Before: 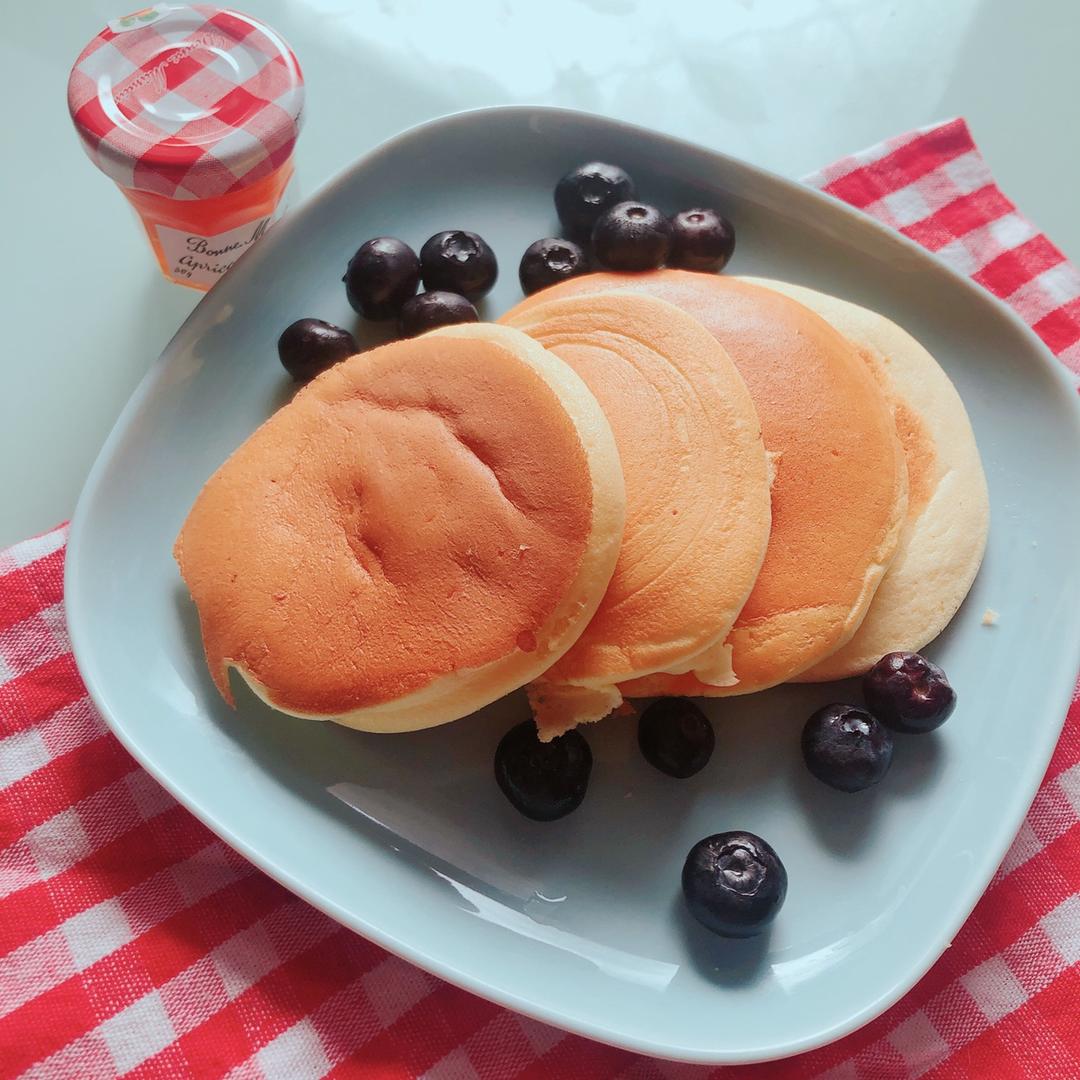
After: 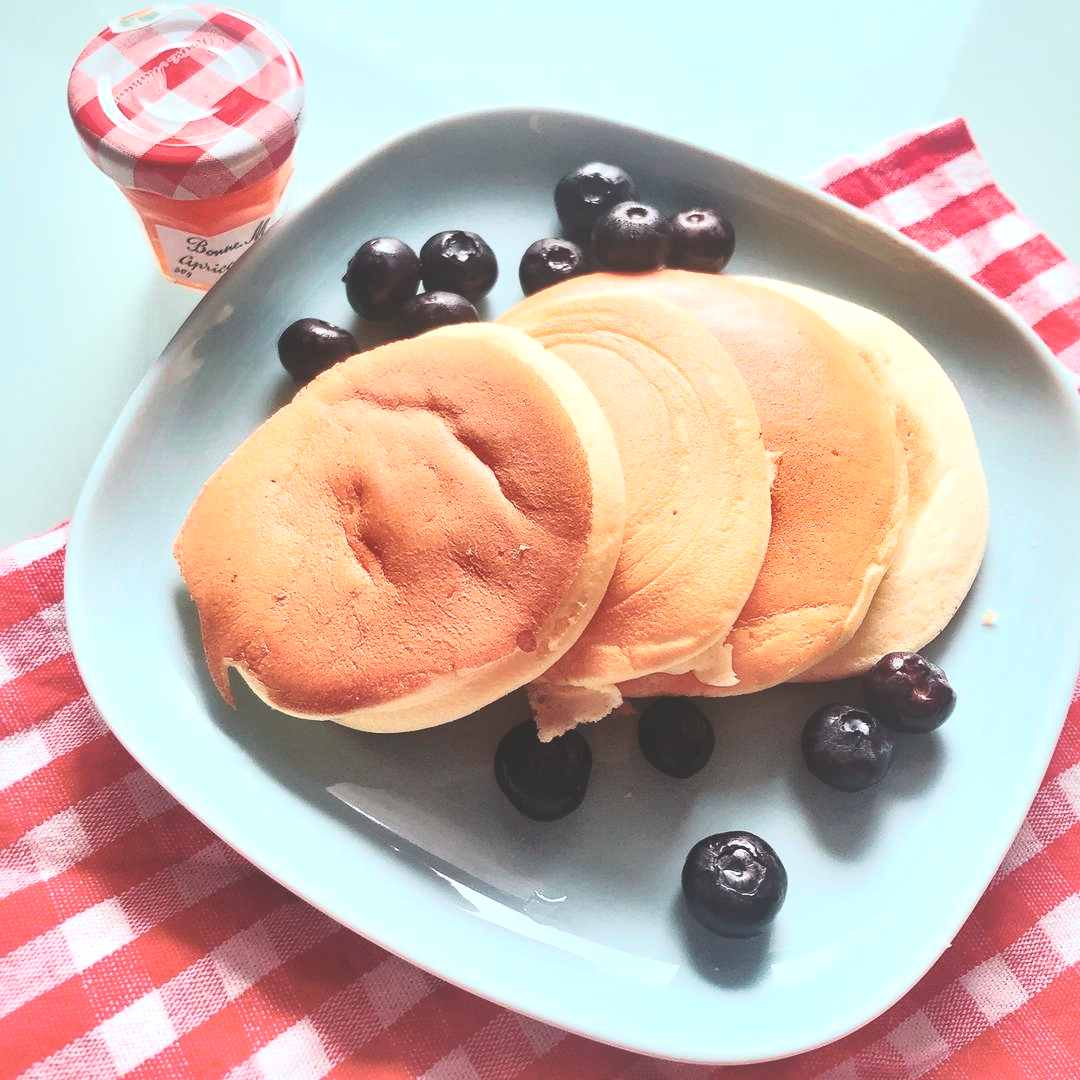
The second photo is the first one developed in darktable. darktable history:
contrast brightness saturation: contrast 0.44, brightness 0.554, saturation -0.184
local contrast: mode bilateral grid, contrast 26, coarseness 60, detail 151%, midtone range 0.2
base curve: curves: ch0 [(0, 0) (0.283, 0.295) (1, 1)], preserve colors none
shadows and highlights: on, module defaults
exposure: black level correction -0.015, compensate highlight preservation false
